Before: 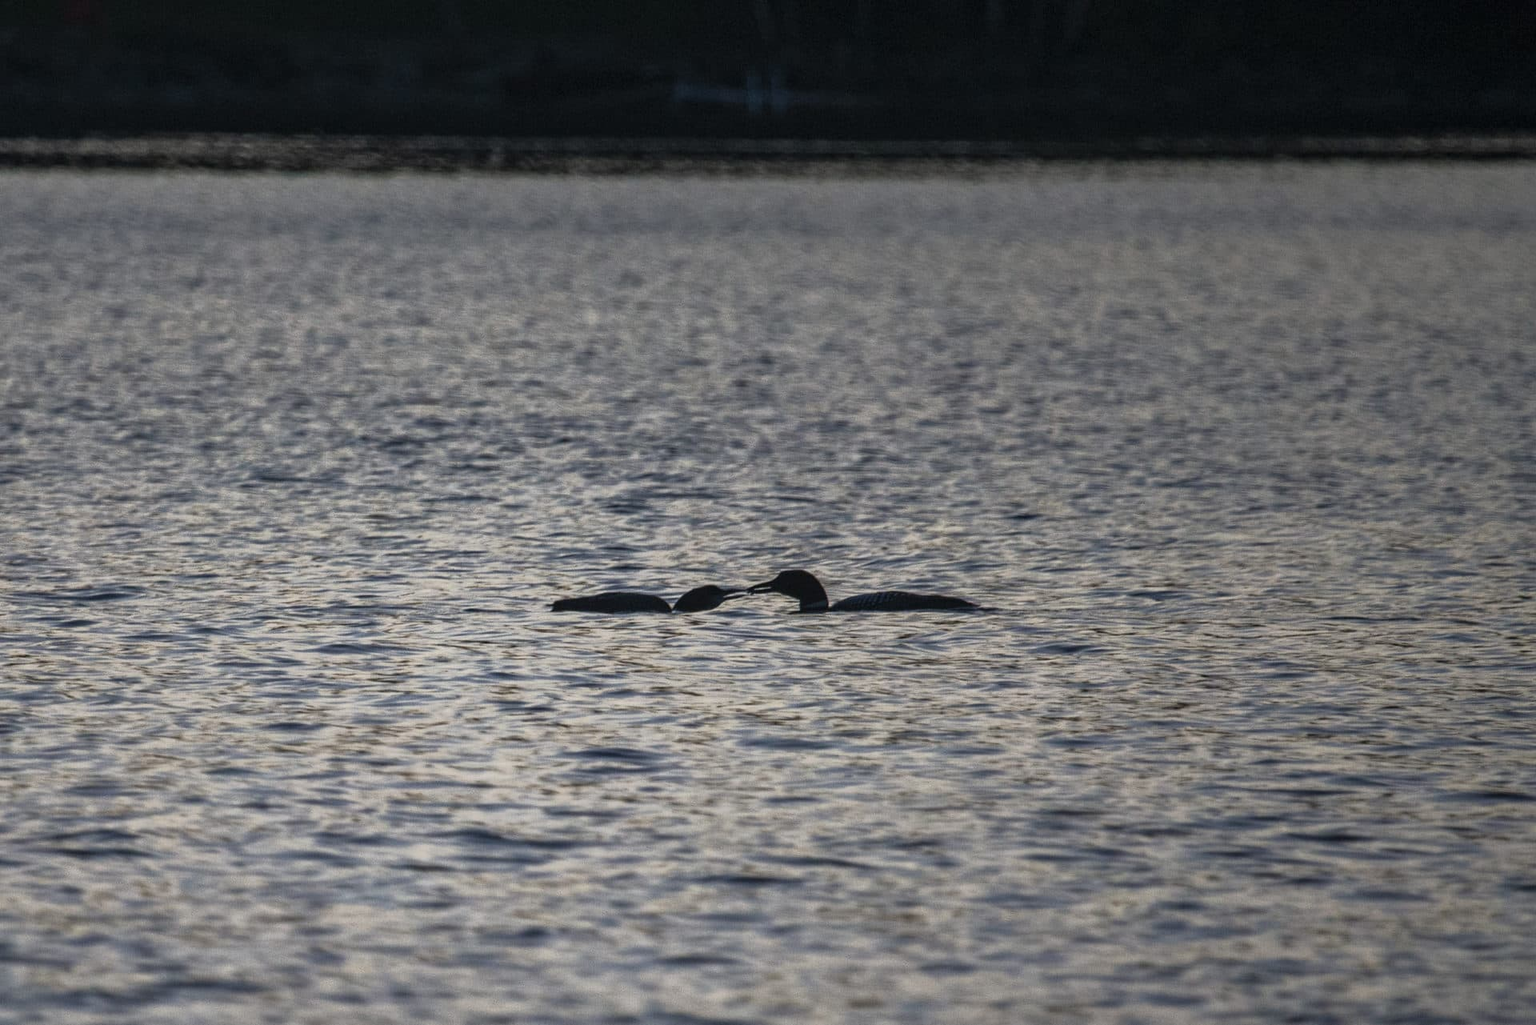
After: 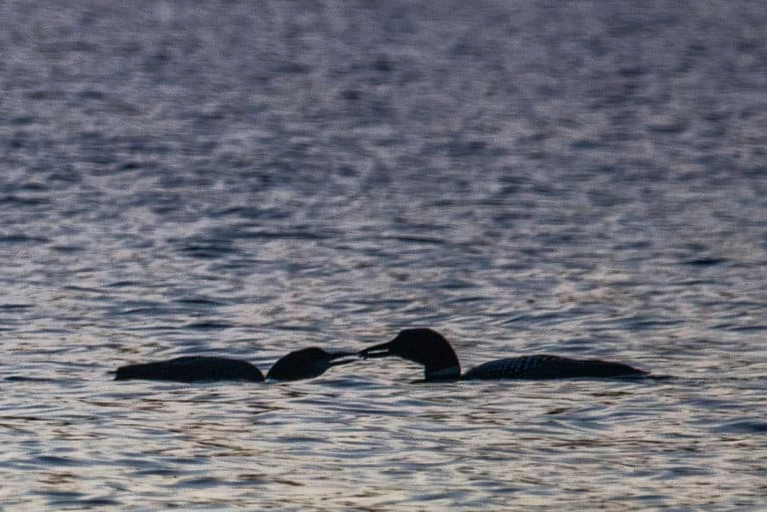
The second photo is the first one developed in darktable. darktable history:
graduated density: hue 238.83°, saturation 50%
crop: left 30%, top 30%, right 30%, bottom 30%
